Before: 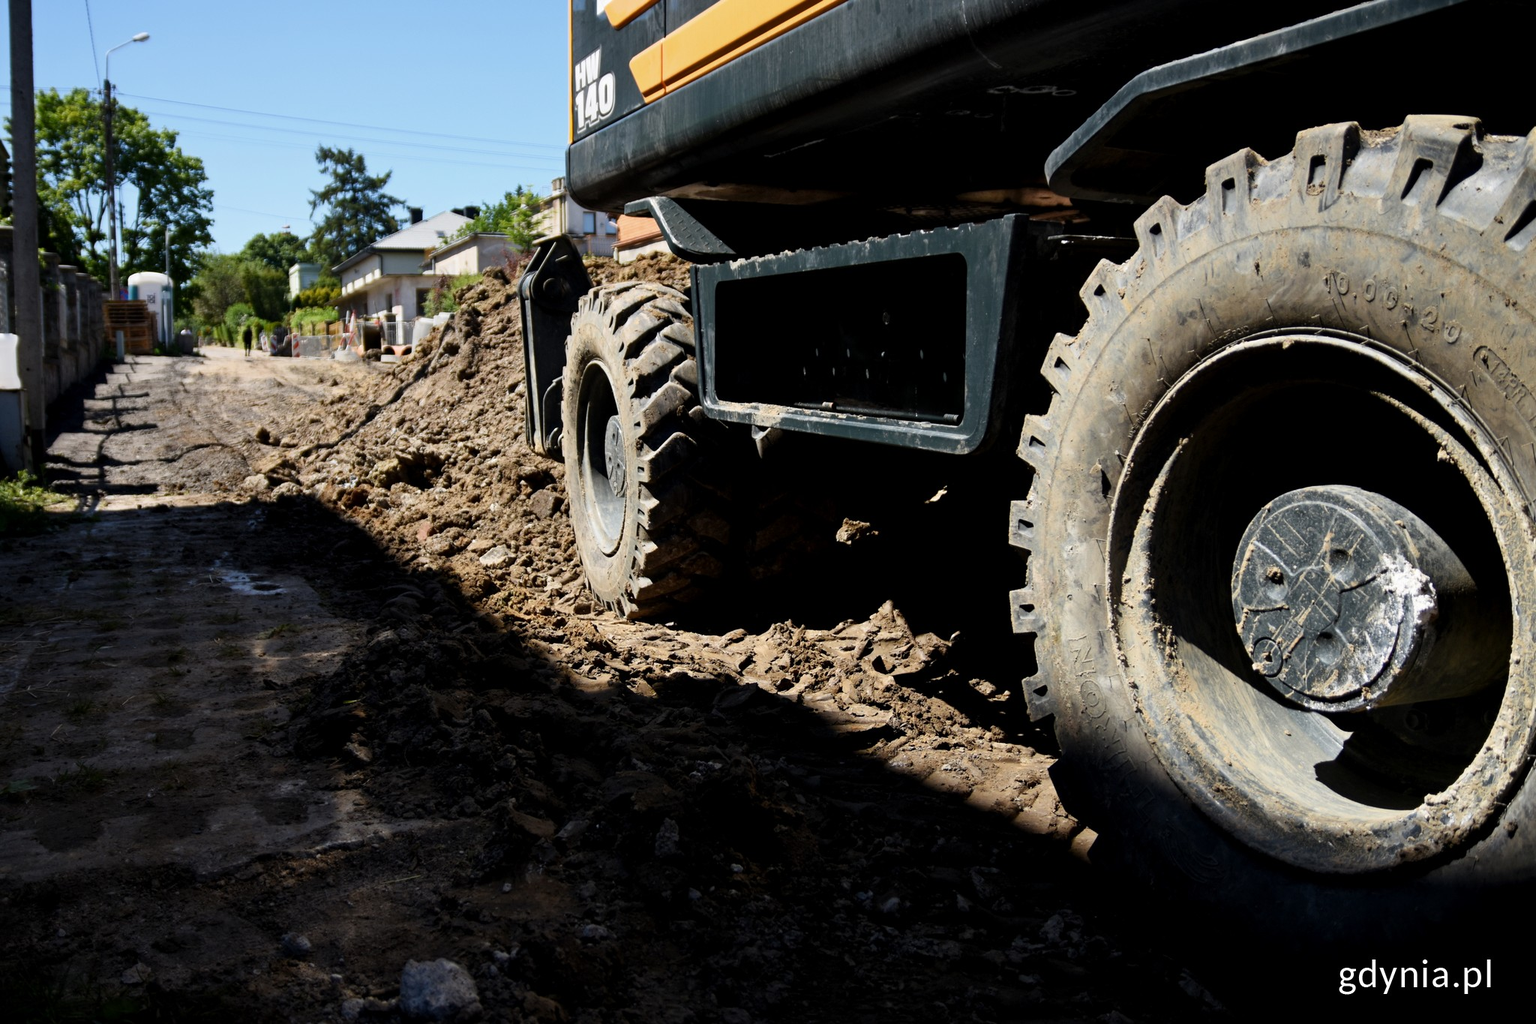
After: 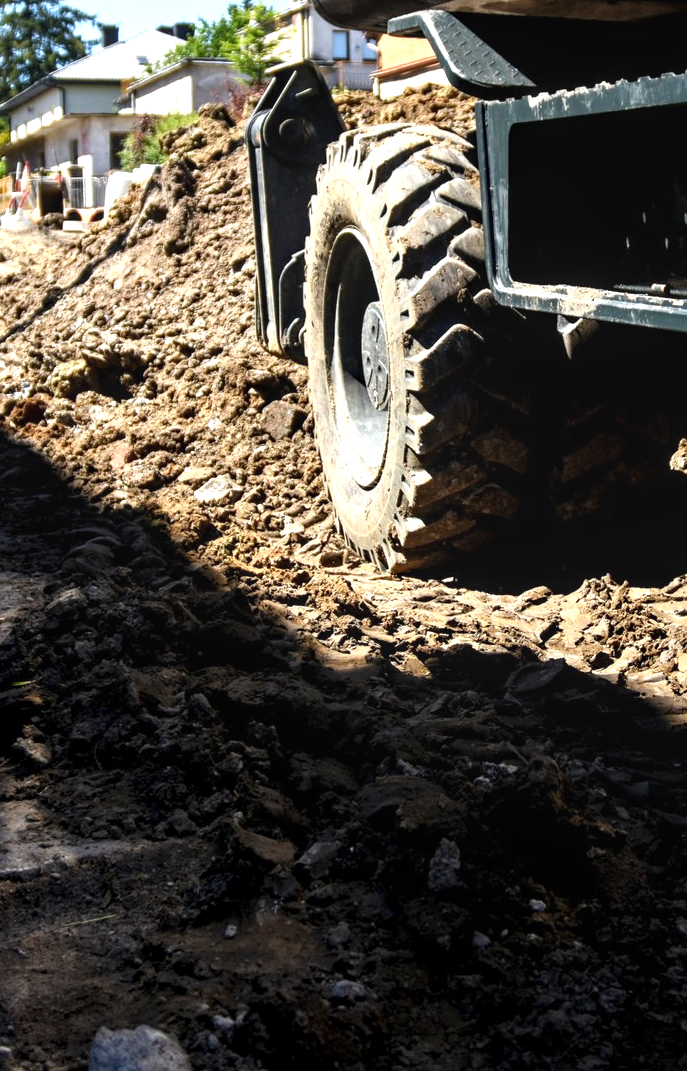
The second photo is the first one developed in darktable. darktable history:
local contrast: on, module defaults
exposure: black level correction 0, exposure 1 EV, compensate exposure bias true, compensate highlight preservation false
crop and rotate: left 21.77%, top 18.528%, right 44.676%, bottom 2.997%
